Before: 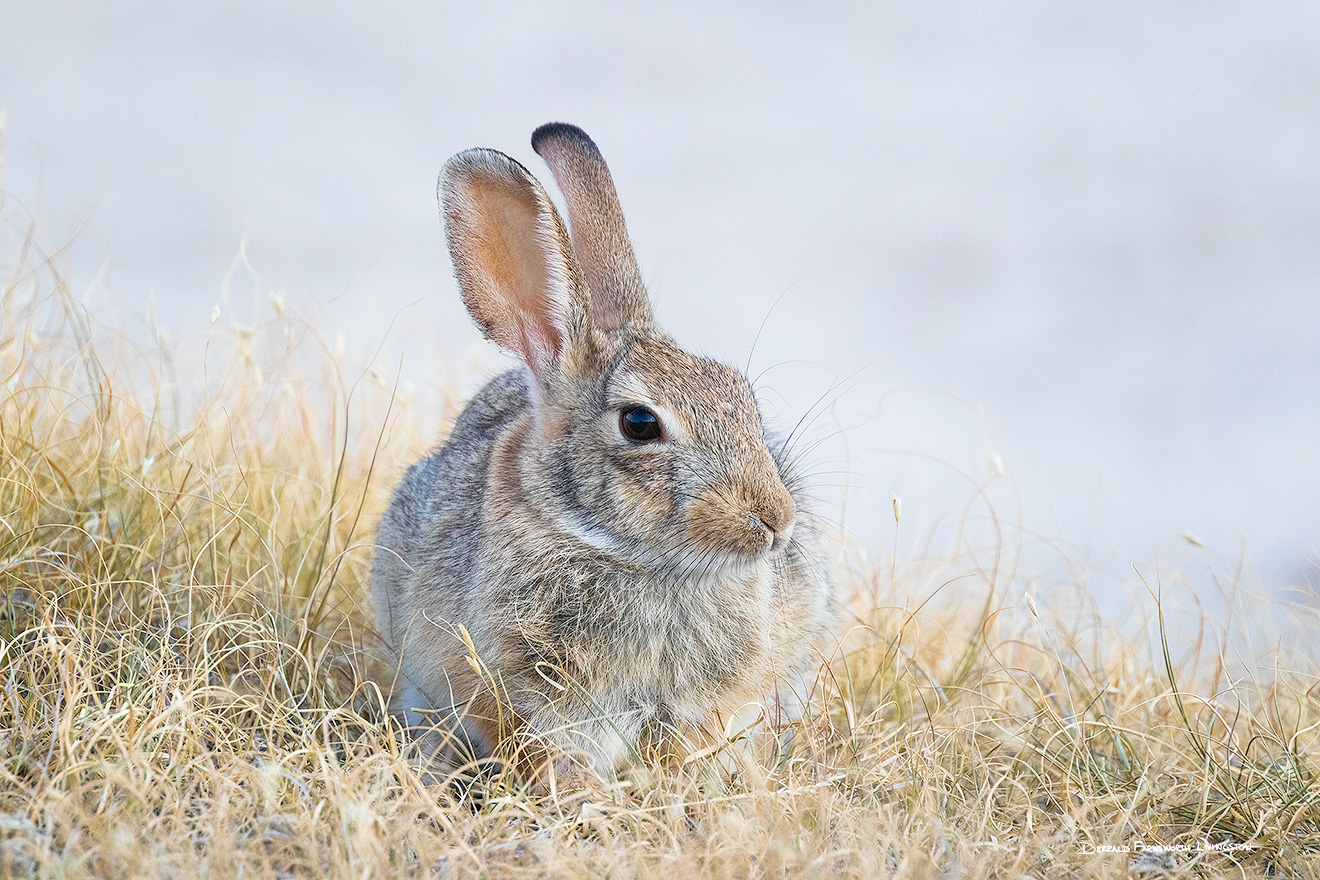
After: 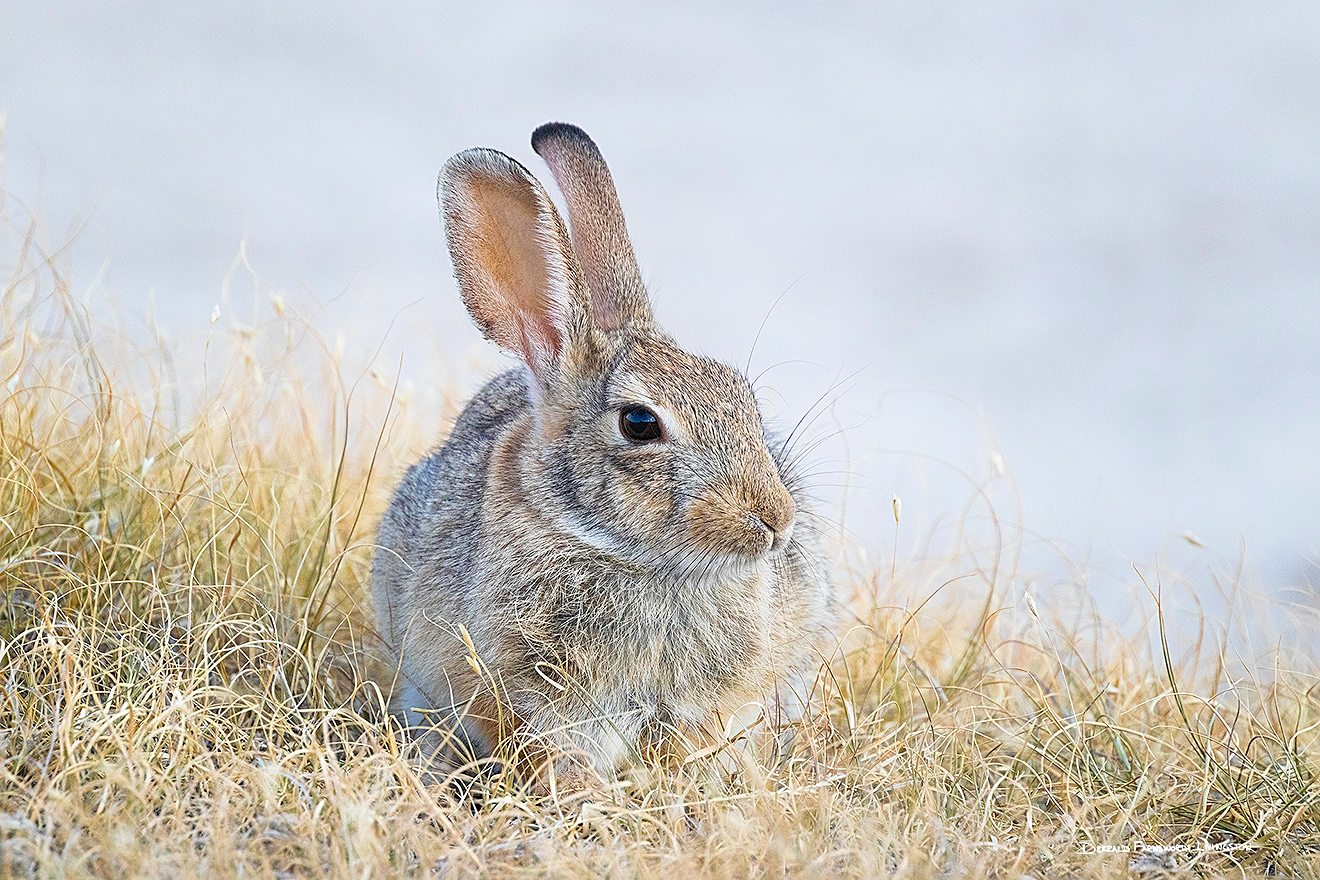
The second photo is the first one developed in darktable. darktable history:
sharpen: on, module defaults
contrast brightness saturation: saturation 0.101
